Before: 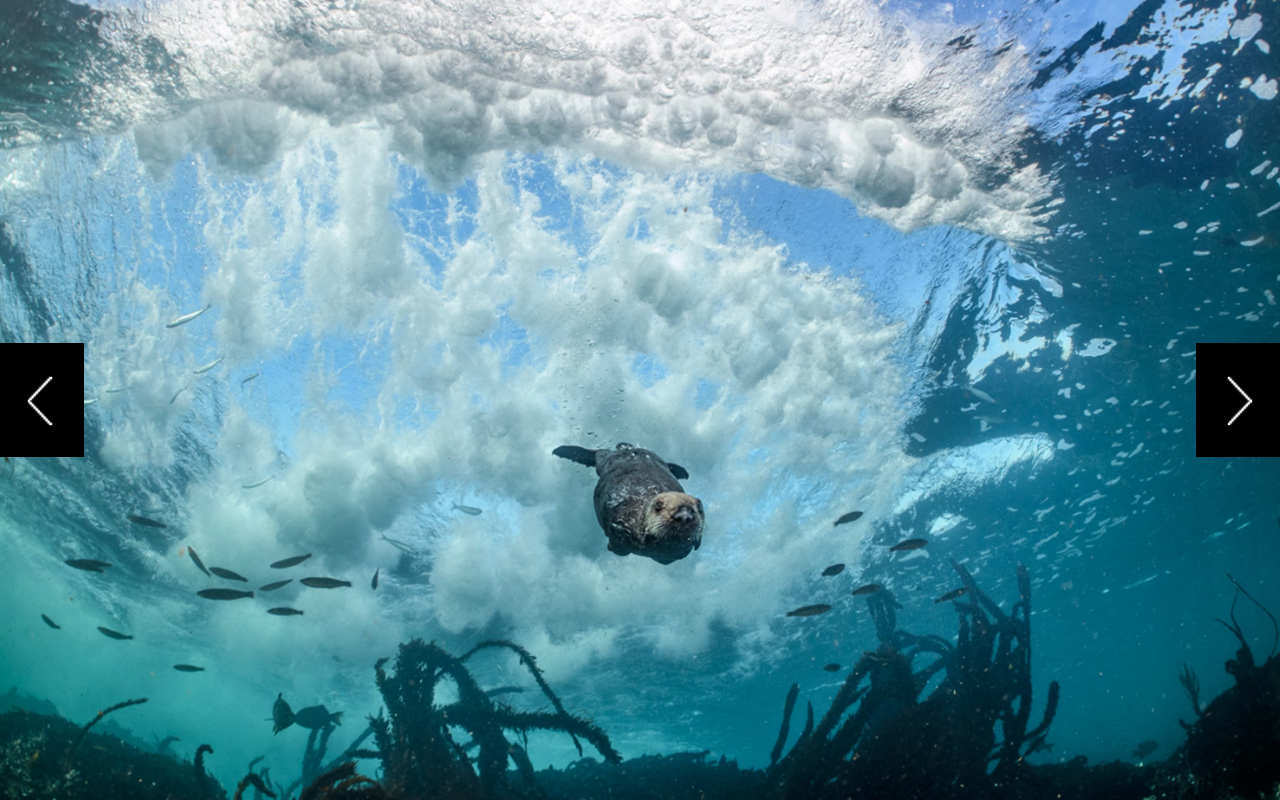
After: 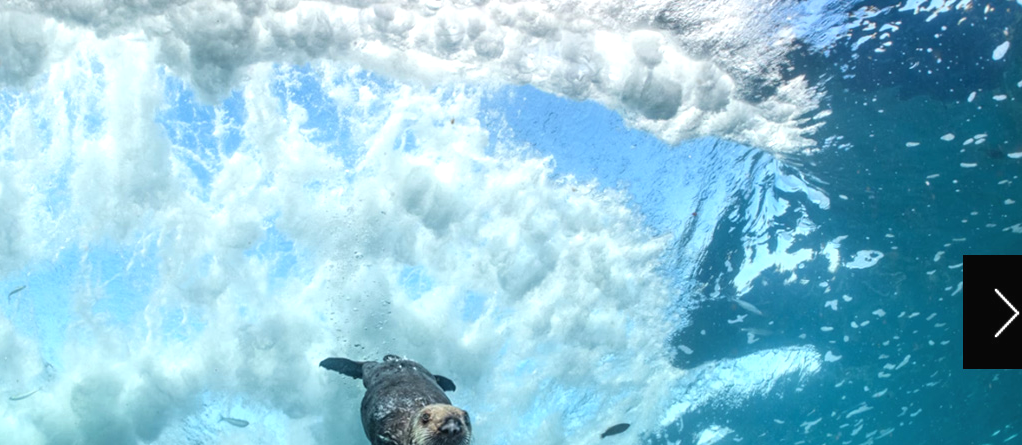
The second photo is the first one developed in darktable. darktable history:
crop: left 18.247%, top 11.077%, right 1.874%, bottom 33.253%
exposure: black level correction -0.001, exposure 0.536 EV, compensate highlight preservation false
